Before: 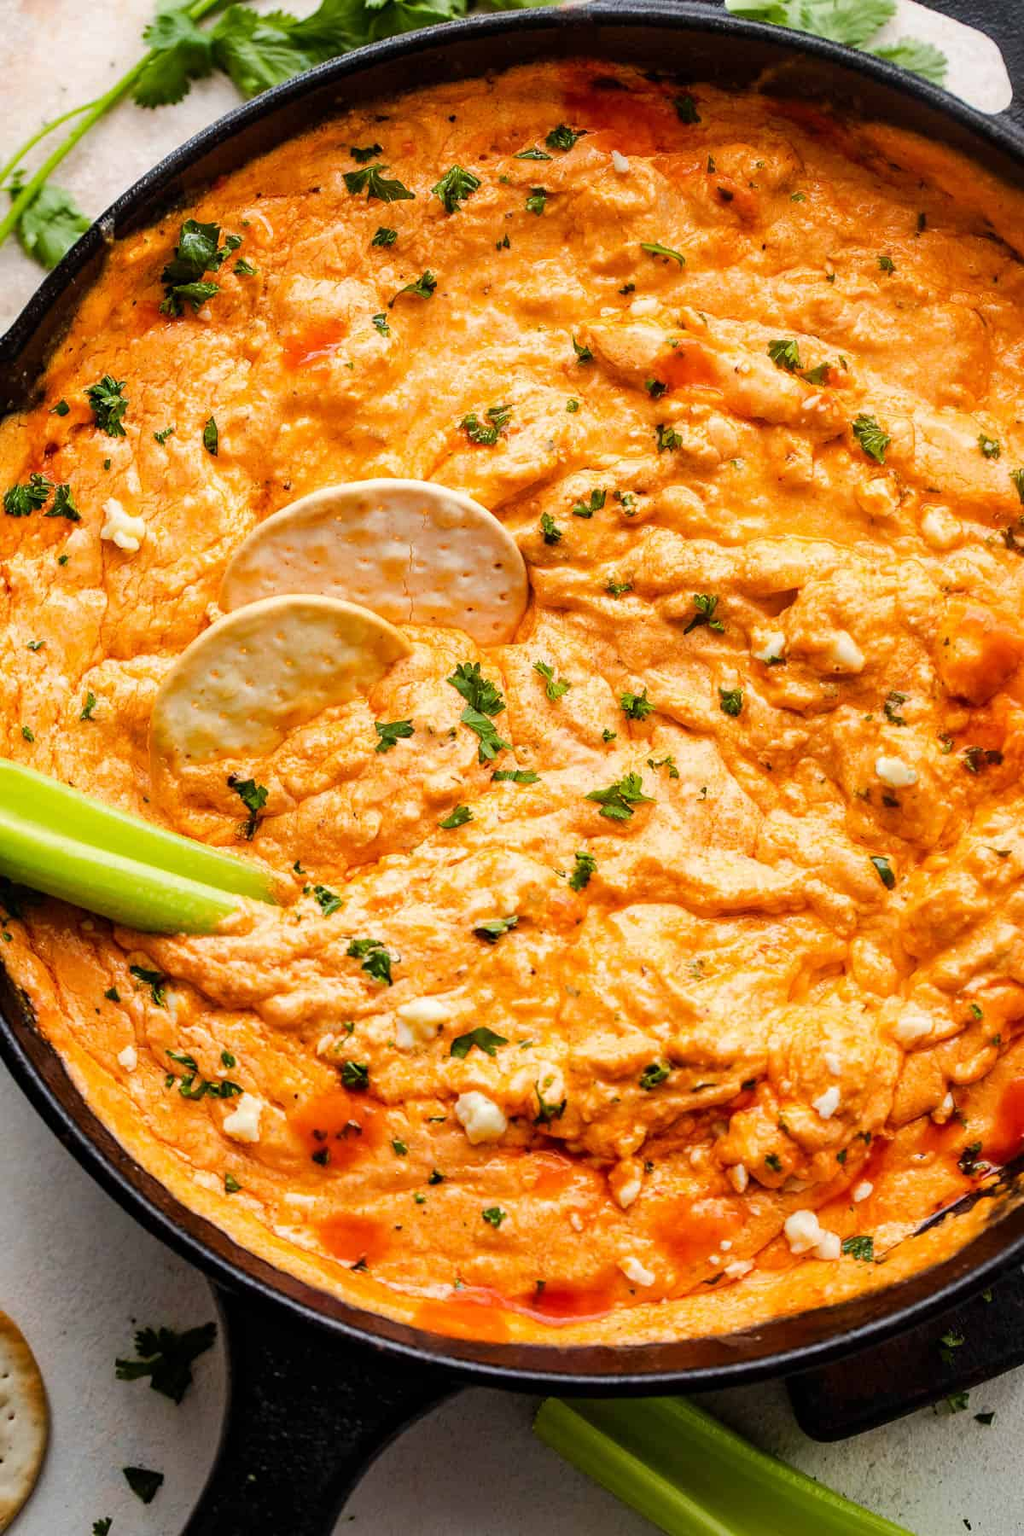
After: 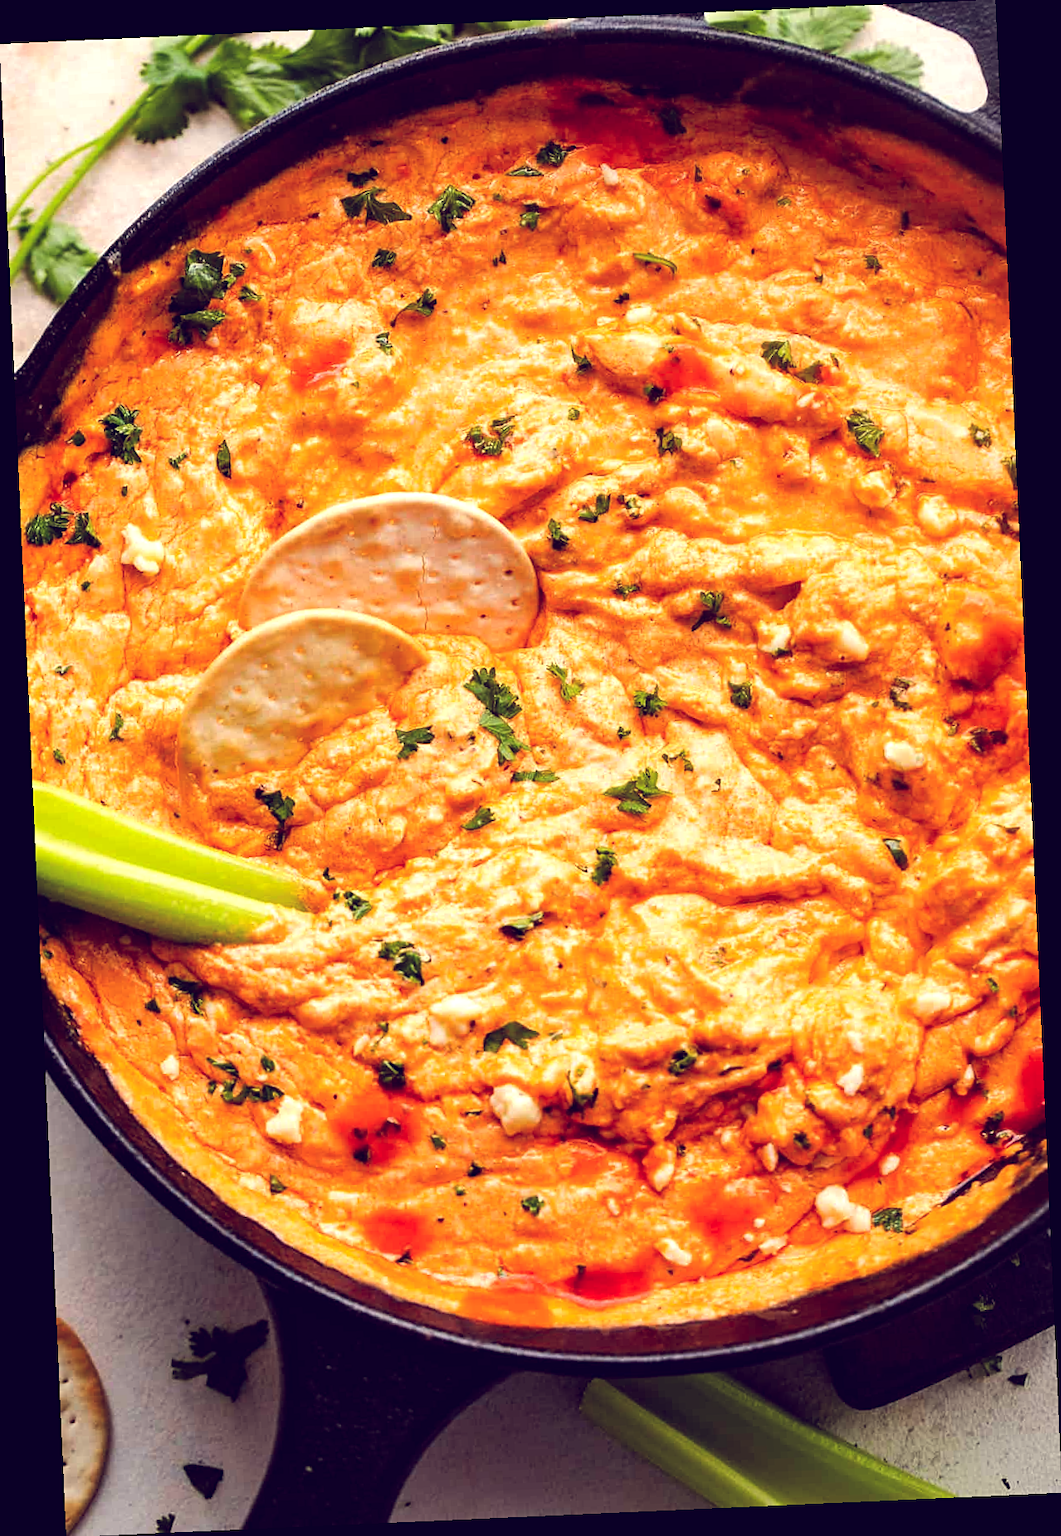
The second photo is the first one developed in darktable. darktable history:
sharpen: amount 0.2
color balance: lift [1.001, 0.997, 0.99, 1.01], gamma [1.007, 1, 0.975, 1.025], gain [1, 1.065, 1.052, 0.935], contrast 13.25%
rotate and perspective: rotation -2.56°, automatic cropping off
